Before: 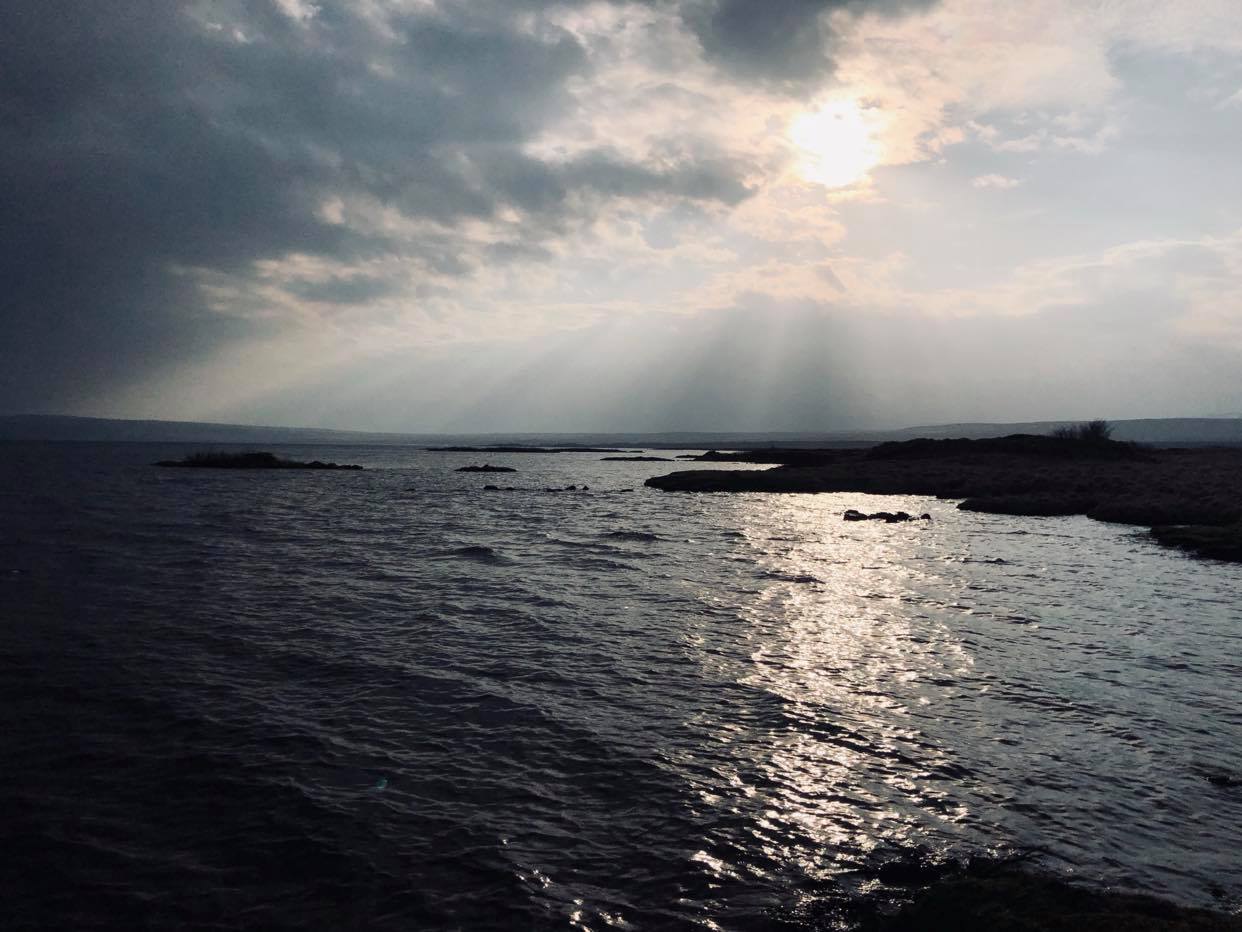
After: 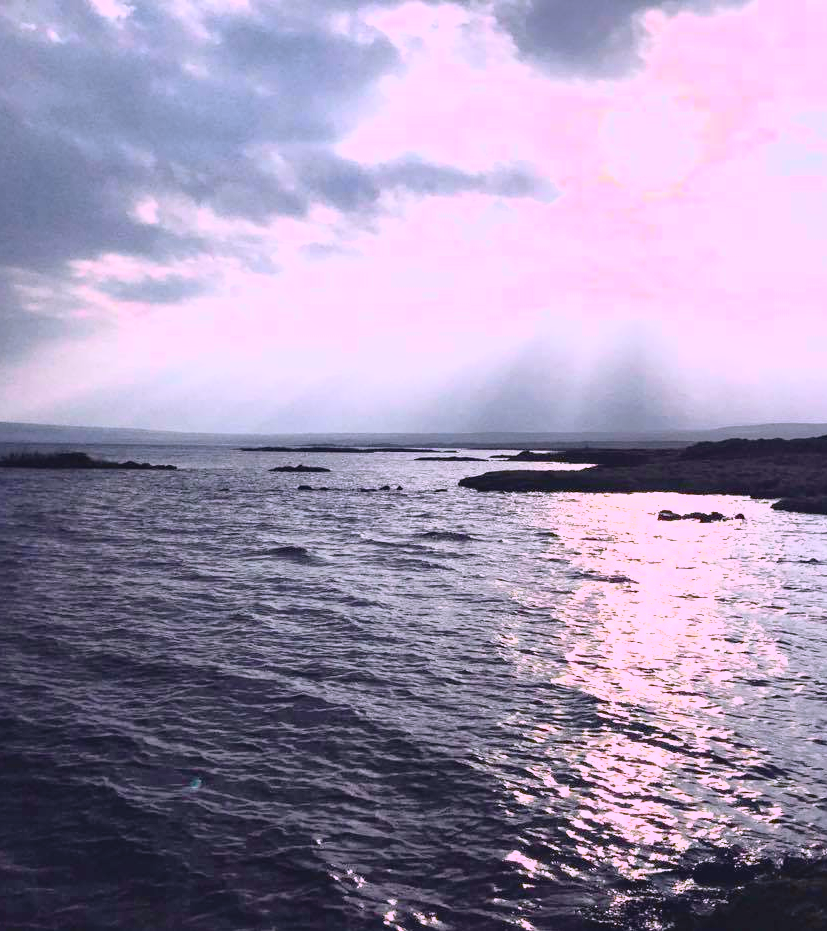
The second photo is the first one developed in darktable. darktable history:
shadows and highlights: on, module defaults
tone curve: curves: ch0 [(0, 0.011) (0.053, 0.026) (0.174, 0.115) (0.398, 0.444) (0.673, 0.775) (0.829, 0.906) (0.991, 0.981)]; ch1 [(0, 0) (0.264, 0.22) (0.407, 0.373) (0.463, 0.457) (0.492, 0.501) (0.512, 0.513) (0.54, 0.543) (0.585, 0.617) (0.659, 0.686) (0.78, 0.8) (1, 1)]; ch2 [(0, 0) (0.438, 0.449) (0.473, 0.469) (0.503, 0.5) (0.523, 0.534) (0.562, 0.591) (0.612, 0.627) (0.701, 0.707) (1, 1)], color space Lab, independent channels, preserve colors none
crop and rotate: left 15.055%, right 18.278%
contrast equalizer: octaves 7, y [[0.6 ×6], [0.55 ×6], [0 ×6], [0 ×6], [0 ×6]], mix 0.15
lowpass: radius 0.1, contrast 0.85, saturation 1.1, unbound 0
white balance: red 1.042, blue 1.17
exposure: black level correction 0, exposure 1.1 EV, compensate highlight preservation false
